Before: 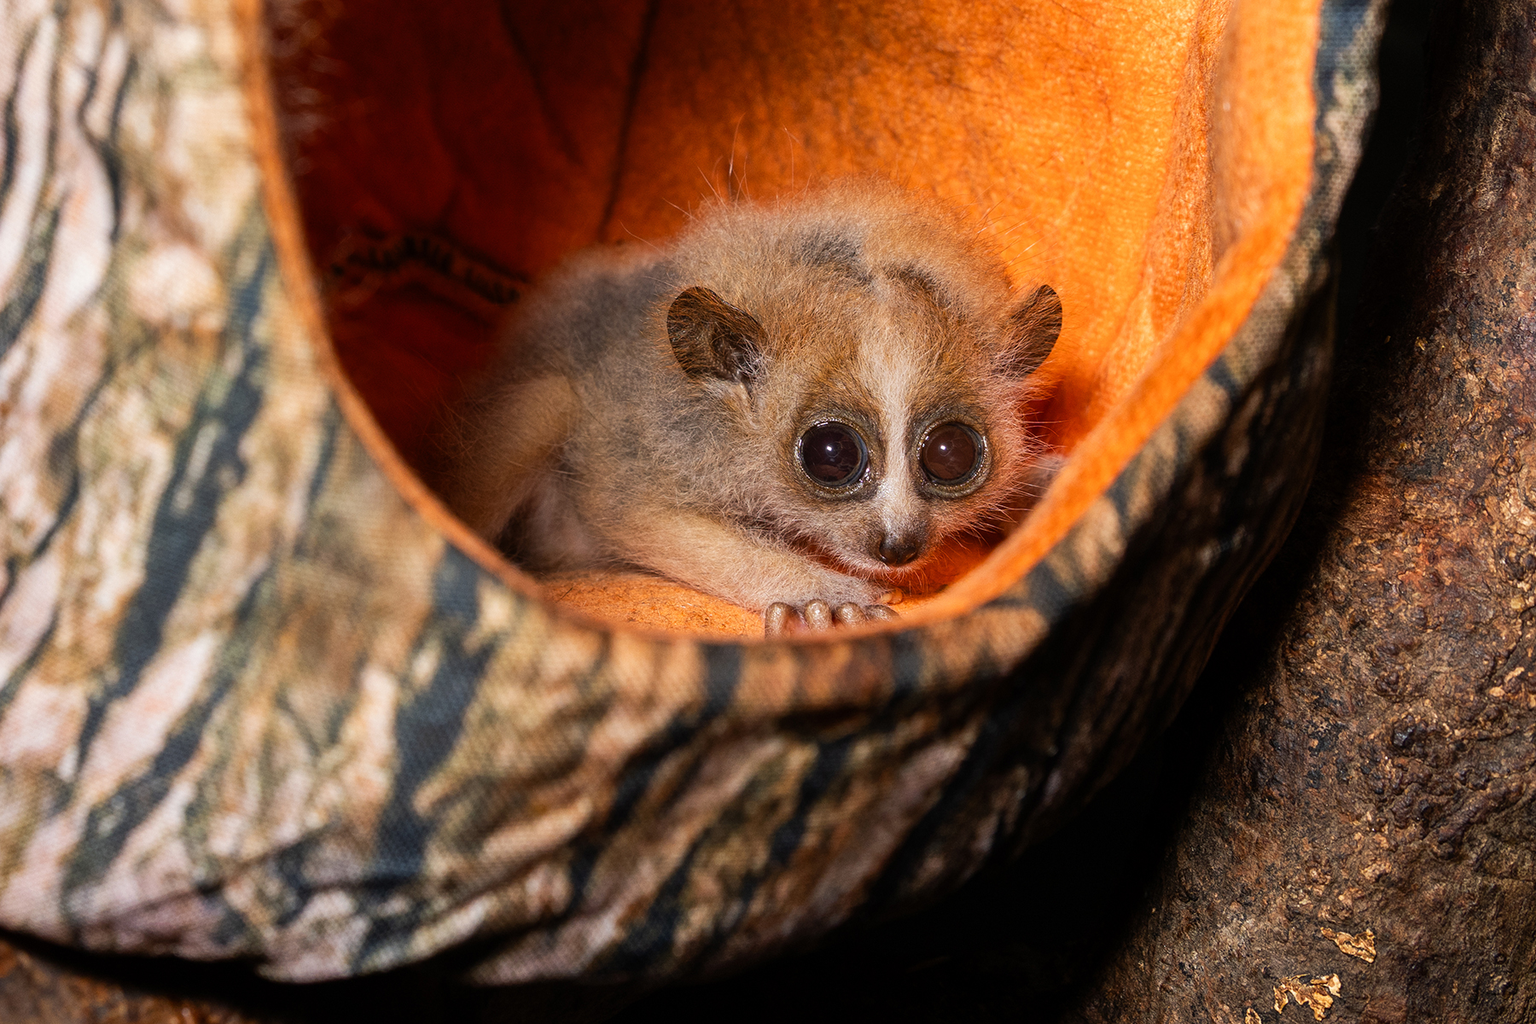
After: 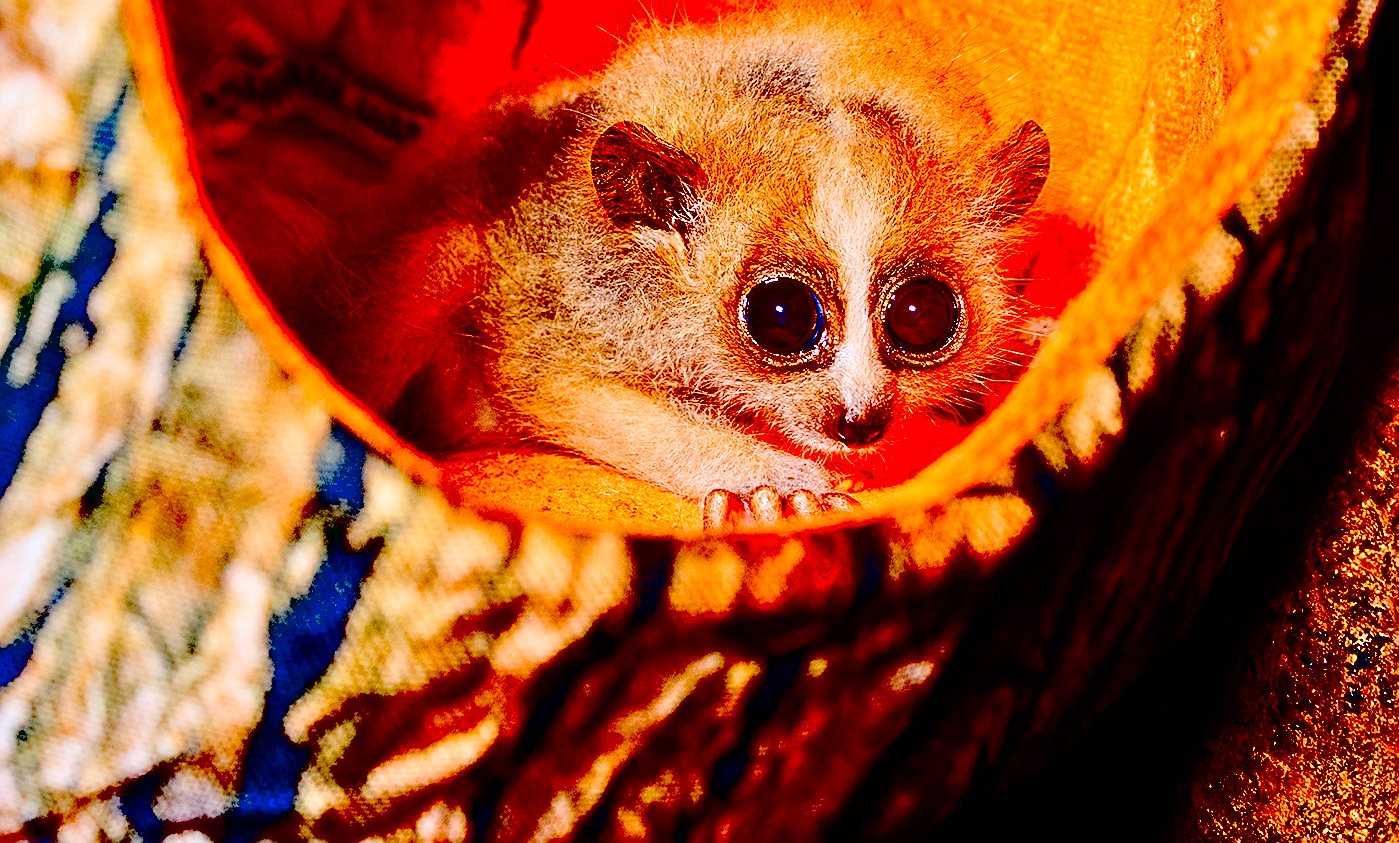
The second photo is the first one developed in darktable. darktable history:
crop: left 9.712%, top 16.928%, right 10.845%, bottom 12.332%
white balance: red 0.974, blue 1.044
rotate and perspective: rotation 0.226°, lens shift (vertical) -0.042, crop left 0.023, crop right 0.982, crop top 0.006, crop bottom 0.994
contrast brightness saturation: contrast 0.1, brightness 0.3, saturation 0.14
tone equalizer: -7 EV 0.15 EV, -6 EV 0.6 EV, -5 EV 1.15 EV, -4 EV 1.33 EV, -3 EV 1.15 EV, -2 EV 0.6 EV, -1 EV 0.15 EV, mask exposure compensation -0.5 EV
exposure: black level correction 0.1, exposure -0.092 EV, compensate highlight preservation false
sharpen: on, module defaults
